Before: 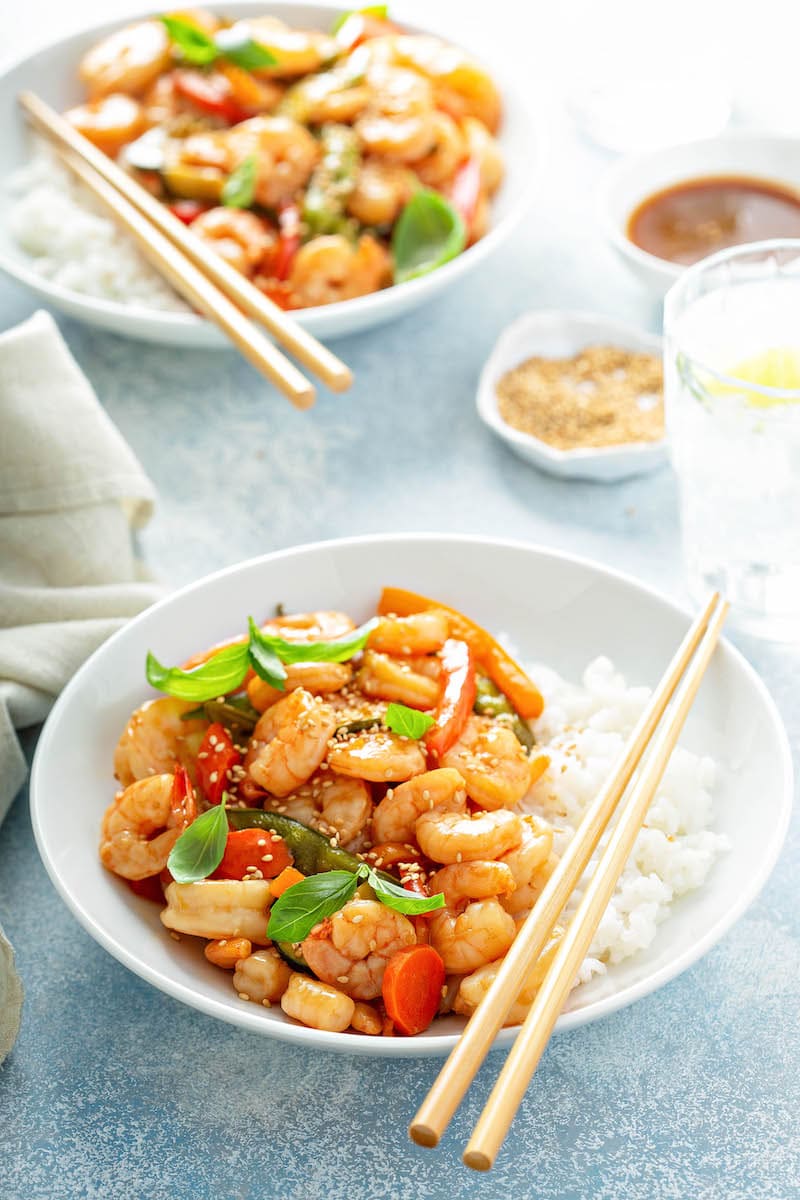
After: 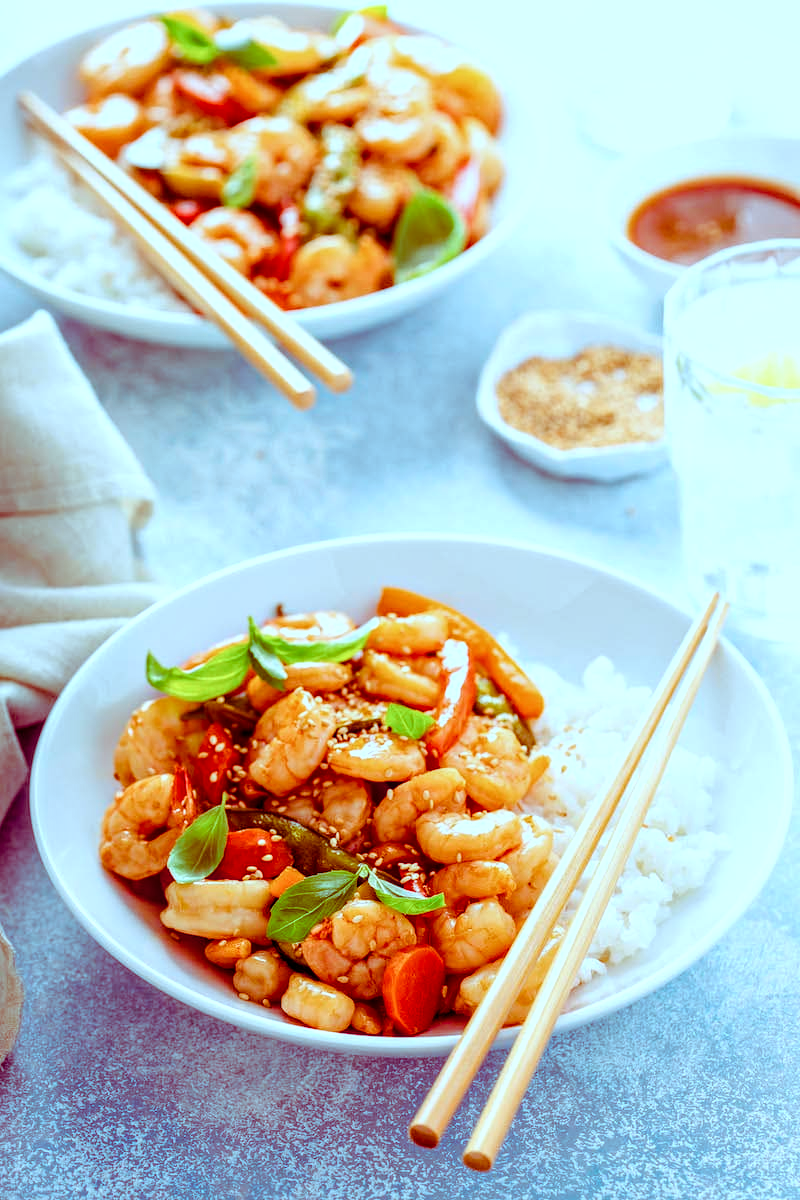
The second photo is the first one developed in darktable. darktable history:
color balance rgb: shadows lift › luminance -18.448%, shadows lift › chroma 35.185%, power › chroma 0.282%, power › hue 22.58°, shadows fall-off 100.919%, perceptual saturation grading › global saturation 27.329%, perceptual saturation grading › highlights -28.625%, perceptual saturation grading › mid-tones 15.848%, perceptual saturation grading › shadows 34.388%, mask middle-gray fulcrum 22.02%, global vibrance 20%
color calibration: illuminant same as pipeline (D50), adaptation none (bypass), x 0.333, y 0.334, temperature 5012.38 K
local contrast: on, module defaults
color correction: highlights a* -9.81, highlights b* -21.55
